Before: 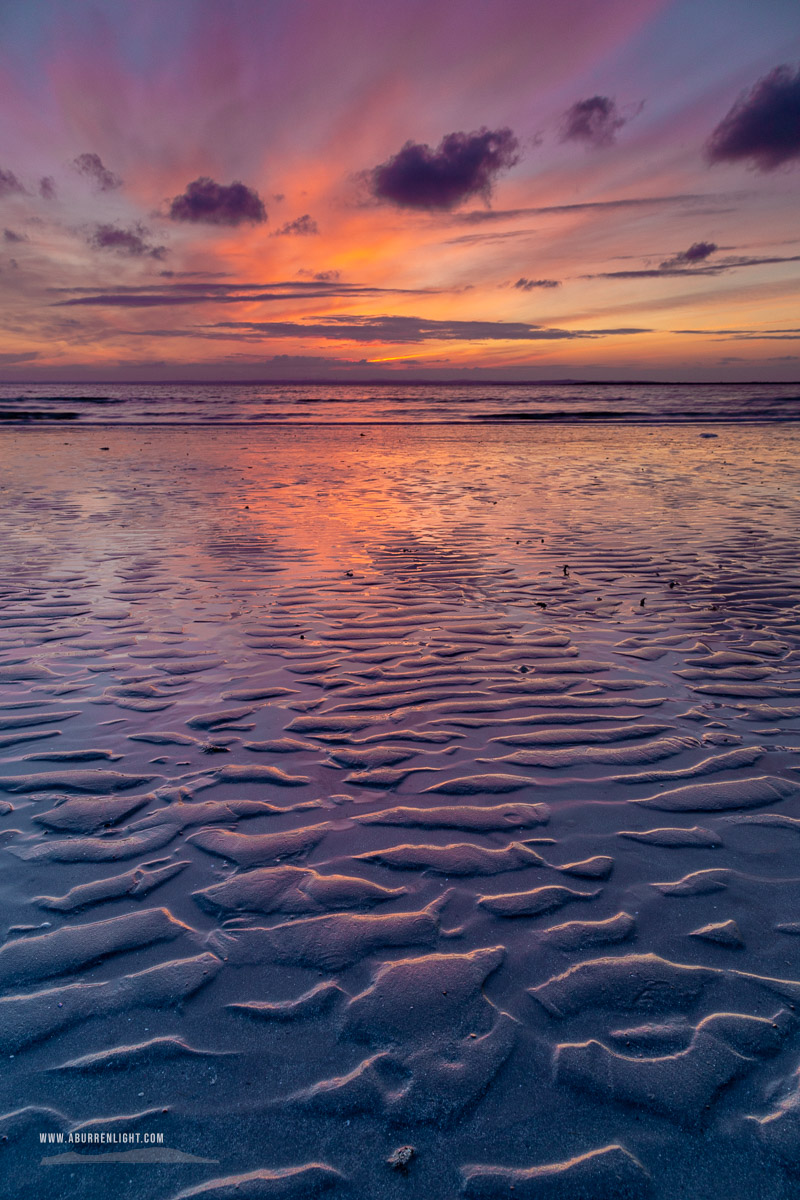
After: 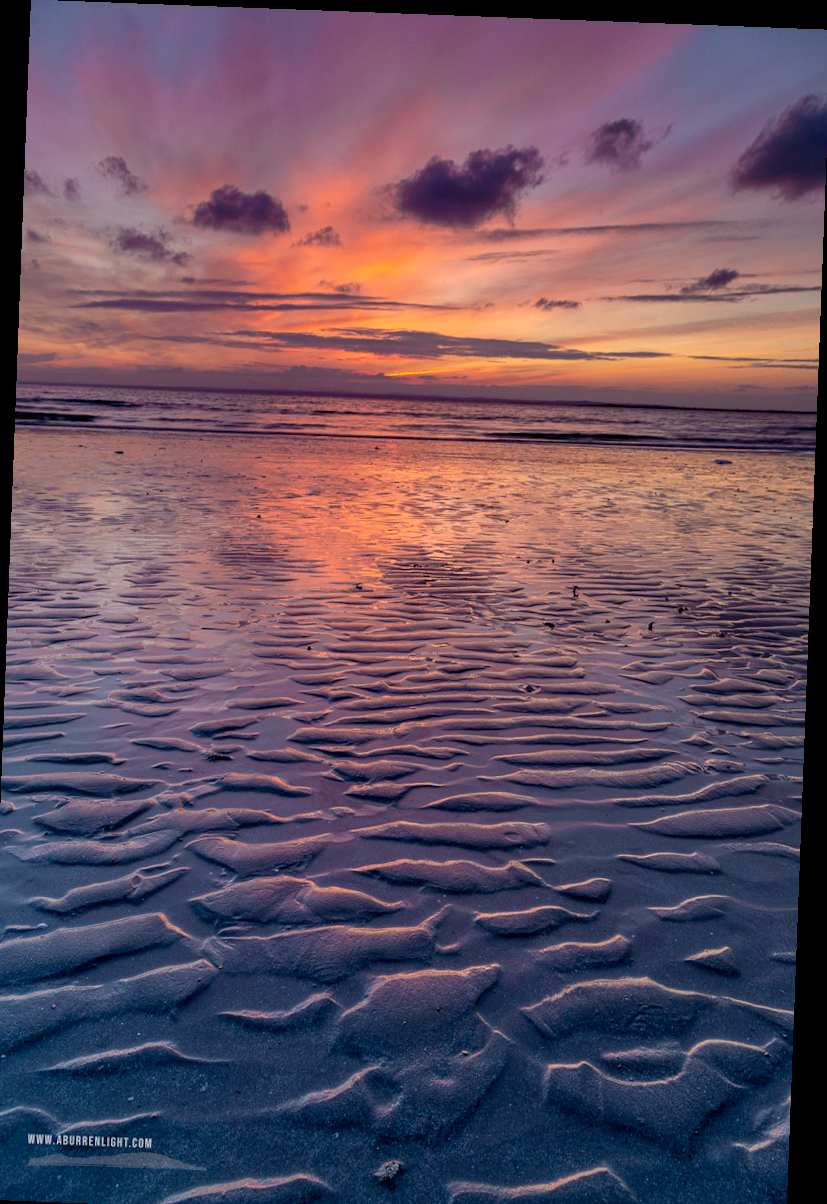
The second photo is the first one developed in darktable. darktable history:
local contrast: highlights 100%, shadows 100%, detail 120%, midtone range 0.2
white balance: emerald 1
rotate and perspective: rotation 2.17°, automatic cropping off
crop: left 1.743%, right 0.268%, bottom 2.011%
tone equalizer: on, module defaults
